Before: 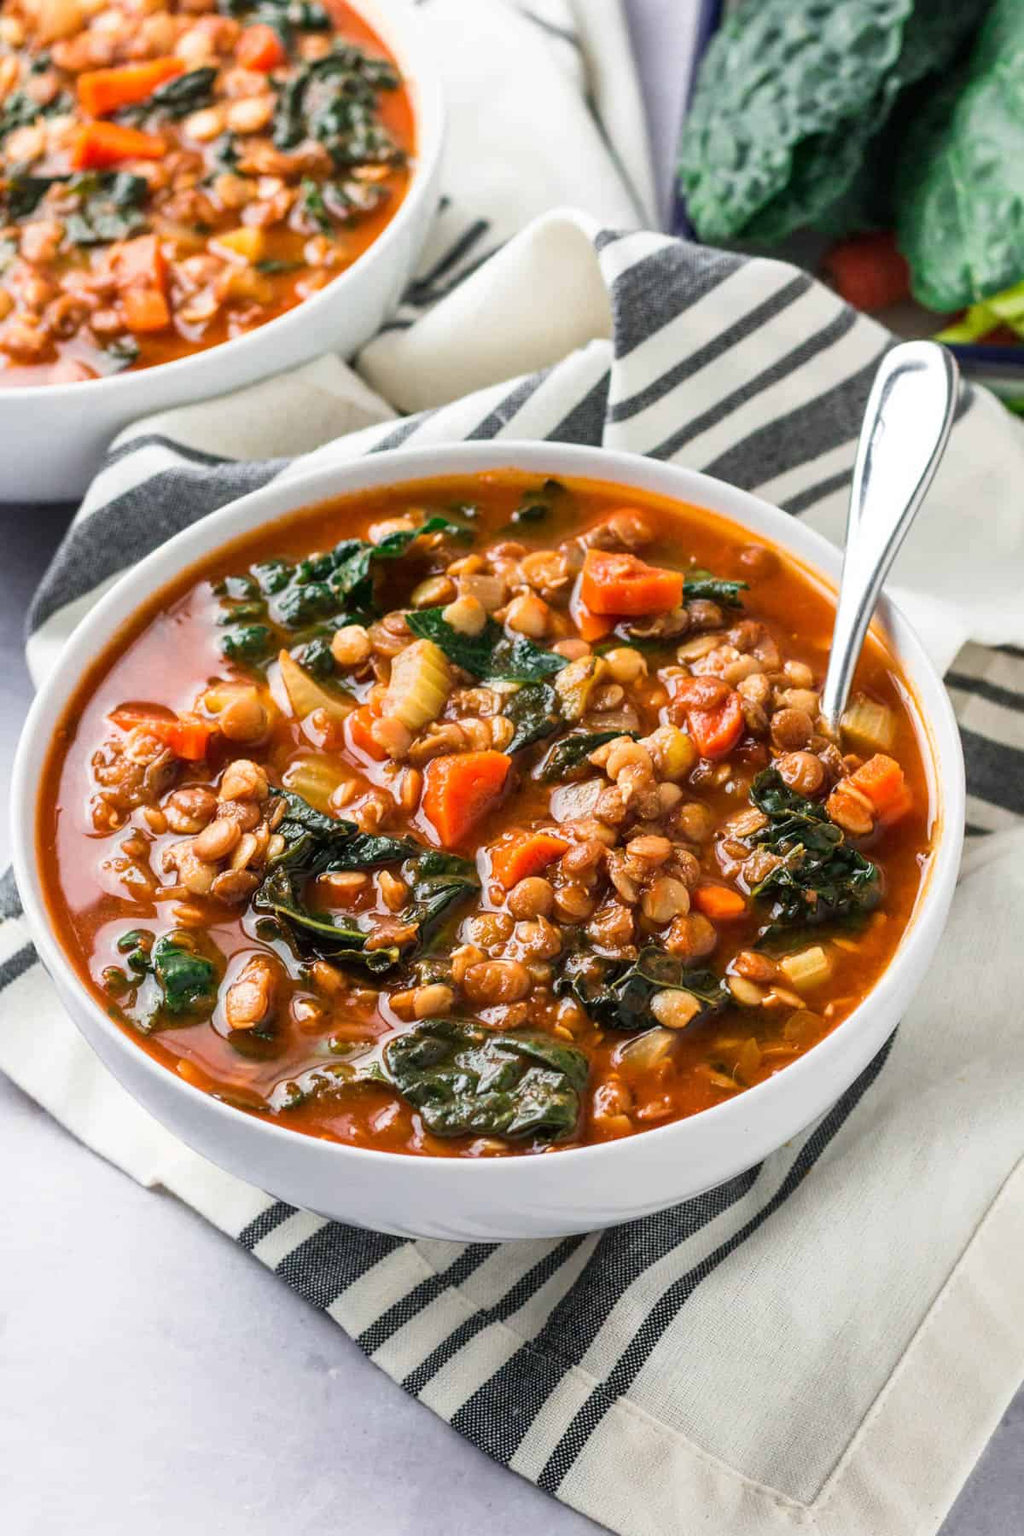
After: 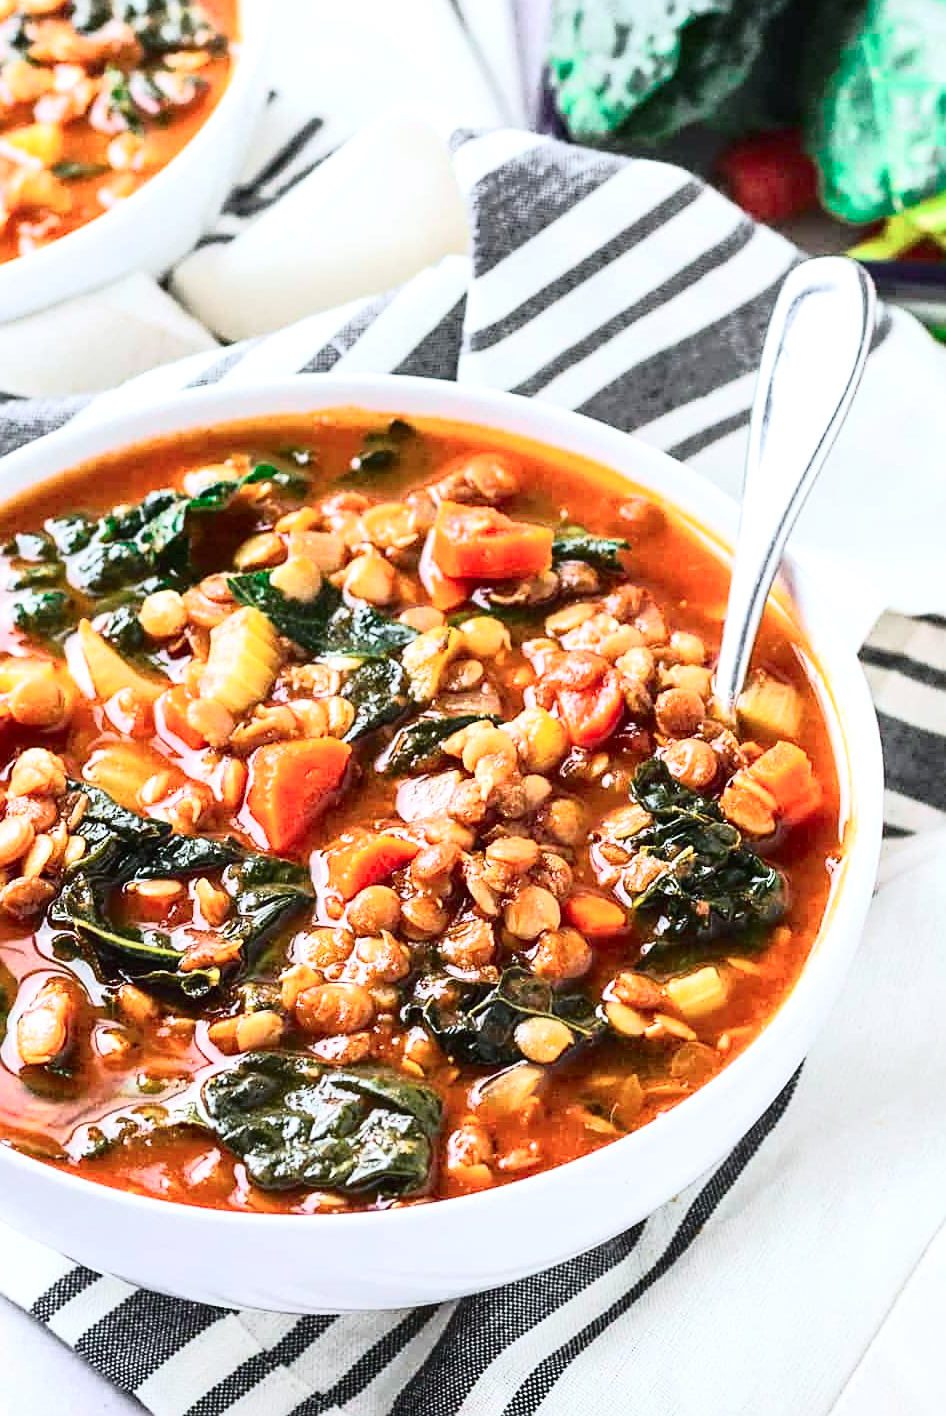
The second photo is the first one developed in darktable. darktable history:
crop and rotate: left 20.74%, top 7.912%, right 0.375%, bottom 13.378%
tone equalizer: on, module defaults
white balance: red 0.954, blue 1.079
shadows and highlights: shadows 0, highlights 40
sharpen: on, module defaults
tone curve: curves: ch0 [(0, 0.032) (0.094, 0.08) (0.265, 0.208) (0.41, 0.417) (0.498, 0.496) (0.638, 0.673) (0.819, 0.841) (0.96, 0.899)]; ch1 [(0, 0) (0.161, 0.092) (0.37, 0.302) (0.417, 0.434) (0.495, 0.498) (0.576, 0.589) (0.725, 0.765) (1, 1)]; ch2 [(0, 0) (0.352, 0.403) (0.45, 0.469) (0.521, 0.515) (0.59, 0.579) (1, 1)], color space Lab, independent channels, preserve colors none
local contrast: highlights 100%, shadows 100%, detail 120%, midtone range 0.2
exposure: black level correction 0, exposure 0.9 EV, compensate highlight preservation false
